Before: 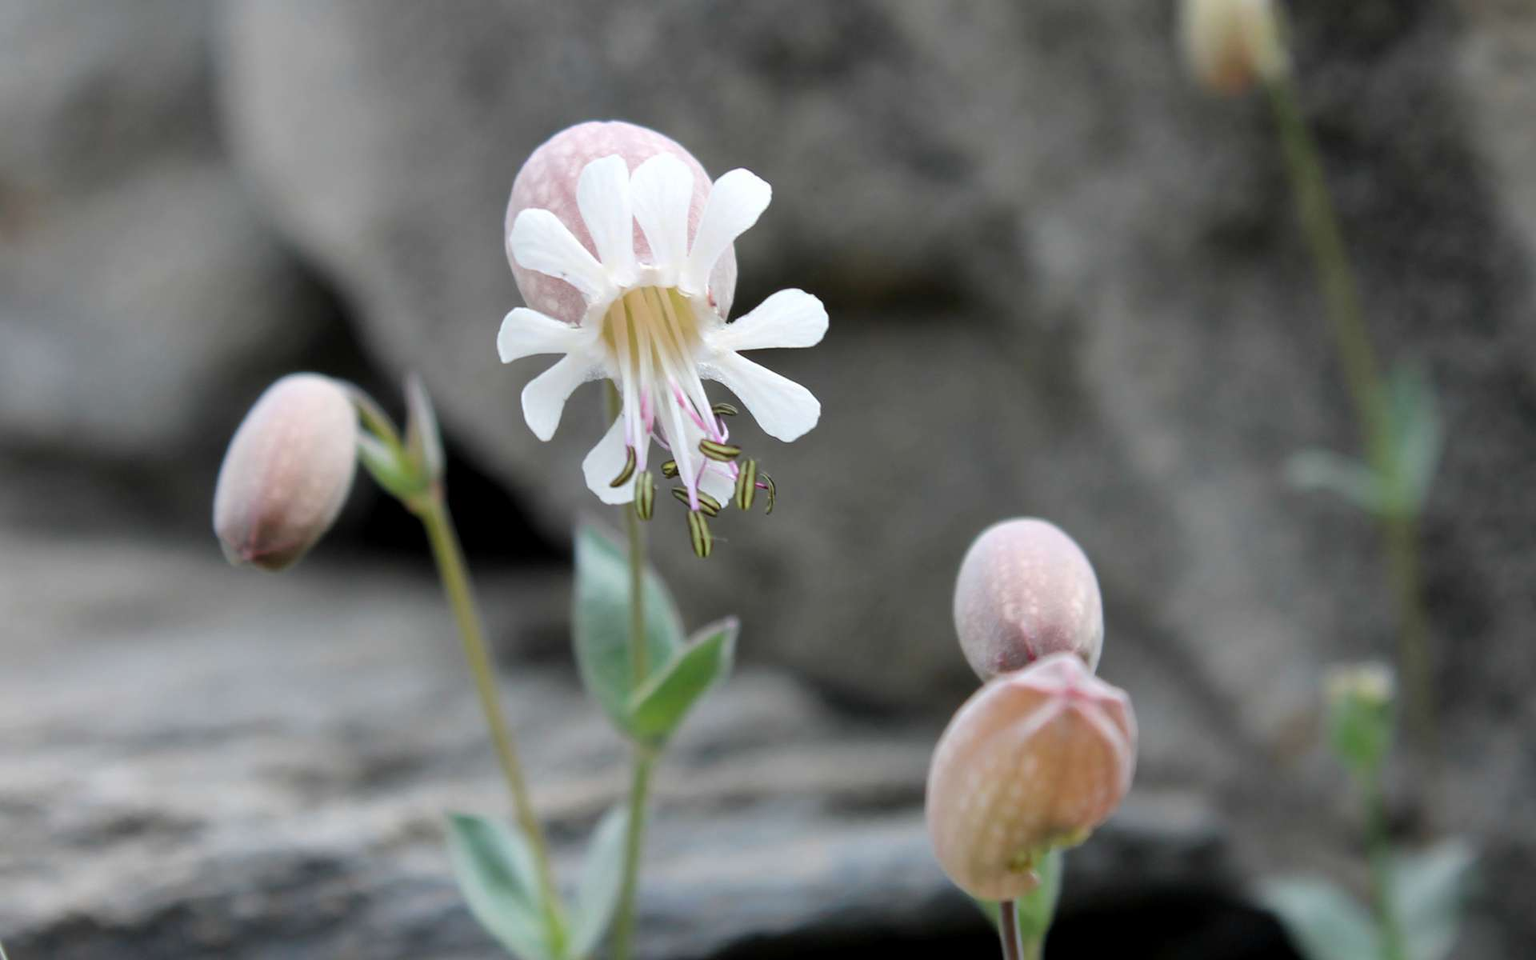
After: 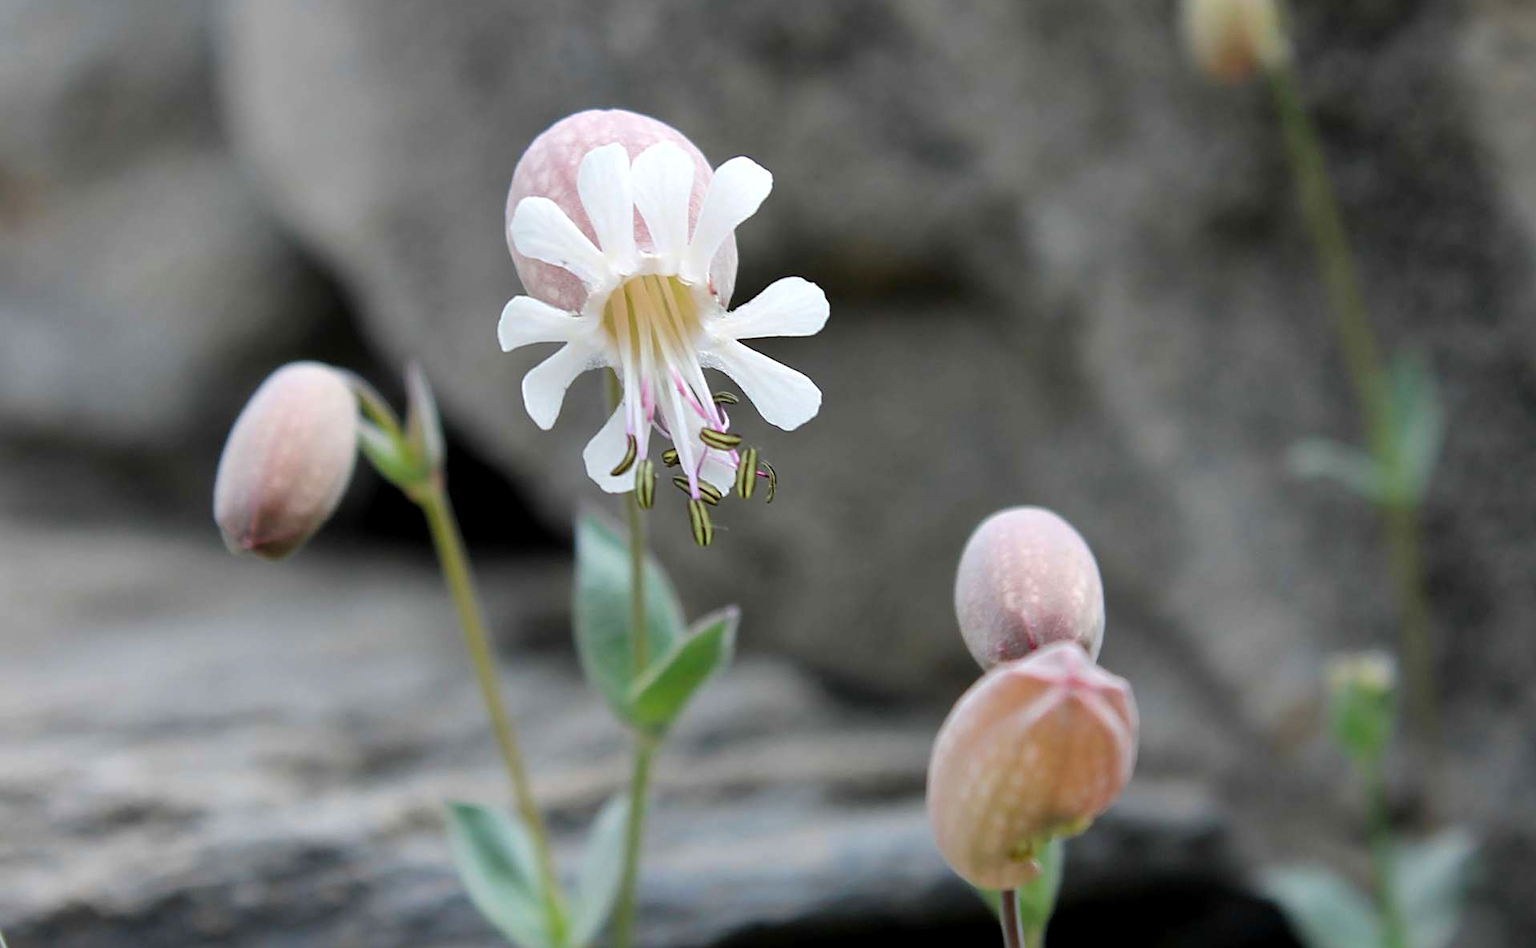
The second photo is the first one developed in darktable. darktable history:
sharpen: on, module defaults
color balance rgb: perceptual saturation grading › global saturation -1.465%
crop: top 1.268%, right 0.075%
tone equalizer: edges refinement/feathering 500, mask exposure compensation -1.57 EV, preserve details no
contrast brightness saturation: saturation 0.127
